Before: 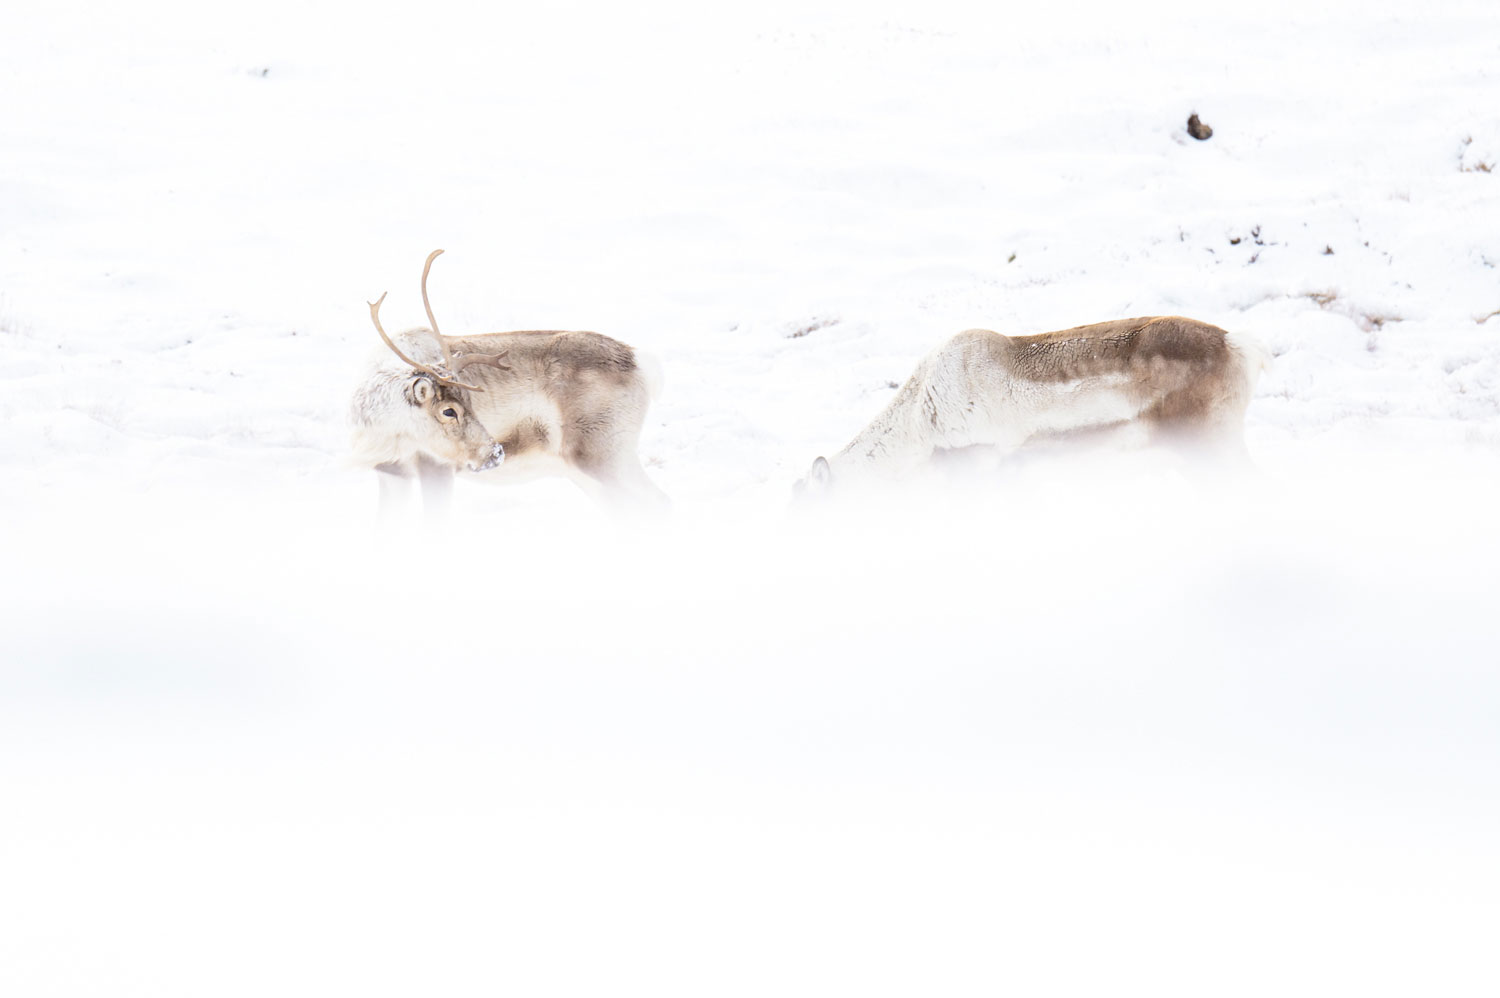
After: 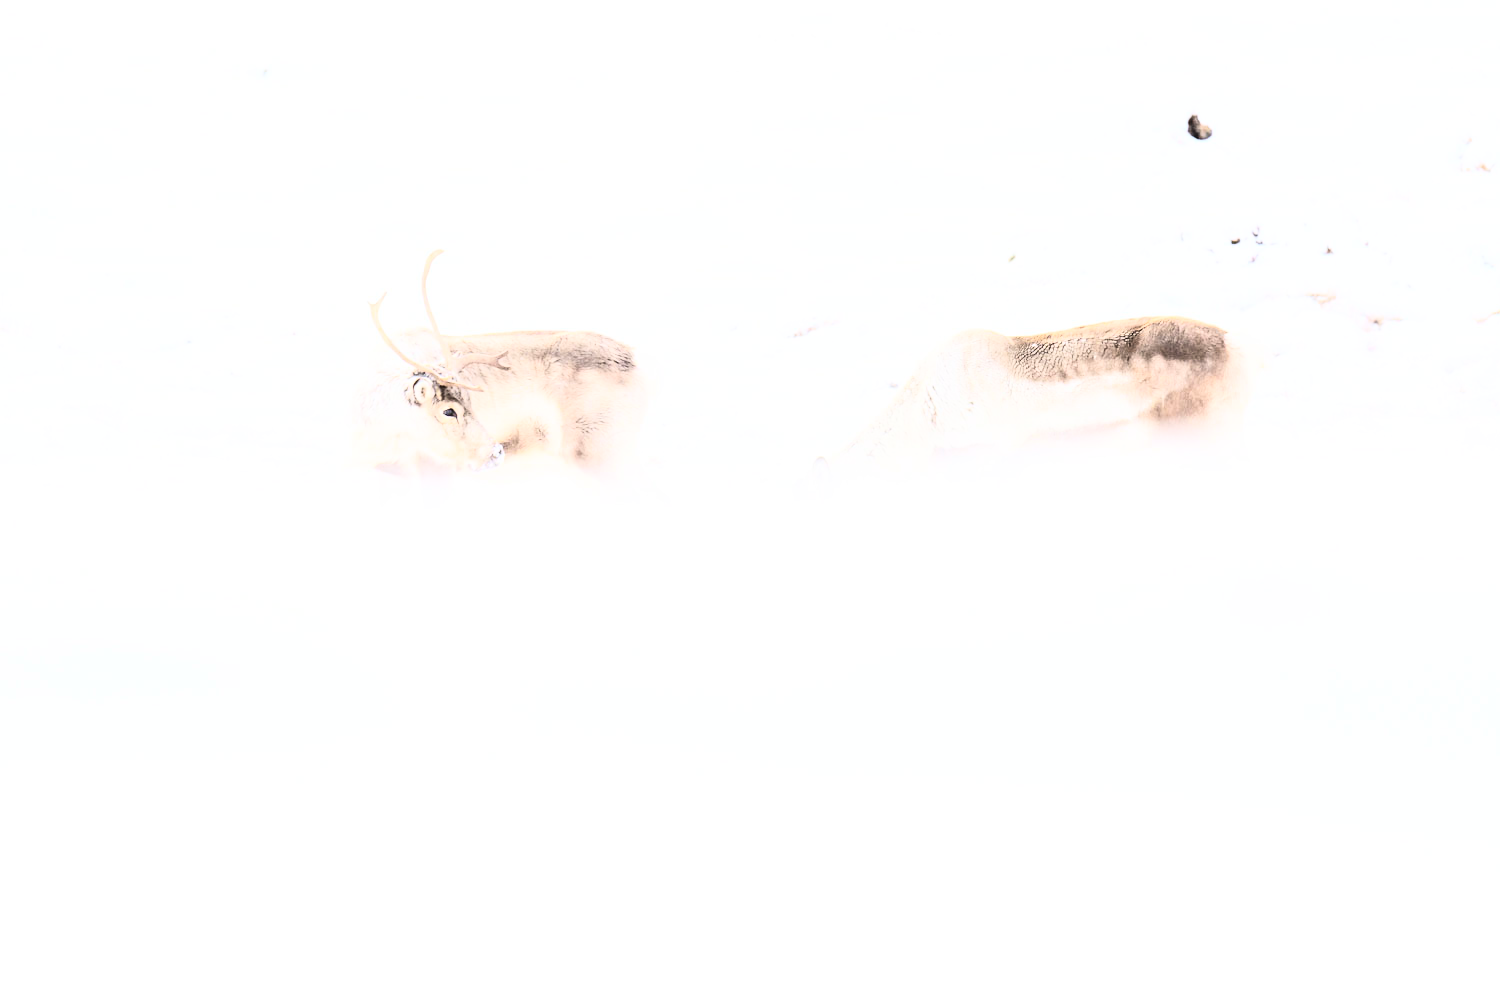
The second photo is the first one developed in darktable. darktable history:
contrast brightness saturation: saturation -0.17
rgb curve: curves: ch0 [(0, 0) (0.21, 0.15) (0.24, 0.21) (0.5, 0.75) (0.75, 0.96) (0.89, 0.99) (1, 1)]; ch1 [(0, 0.02) (0.21, 0.13) (0.25, 0.2) (0.5, 0.67) (0.75, 0.9) (0.89, 0.97) (1, 1)]; ch2 [(0, 0.02) (0.21, 0.13) (0.25, 0.2) (0.5, 0.67) (0.75, 0.9) (0.89, 0.97) (1, 1)], compensate middle gray true
